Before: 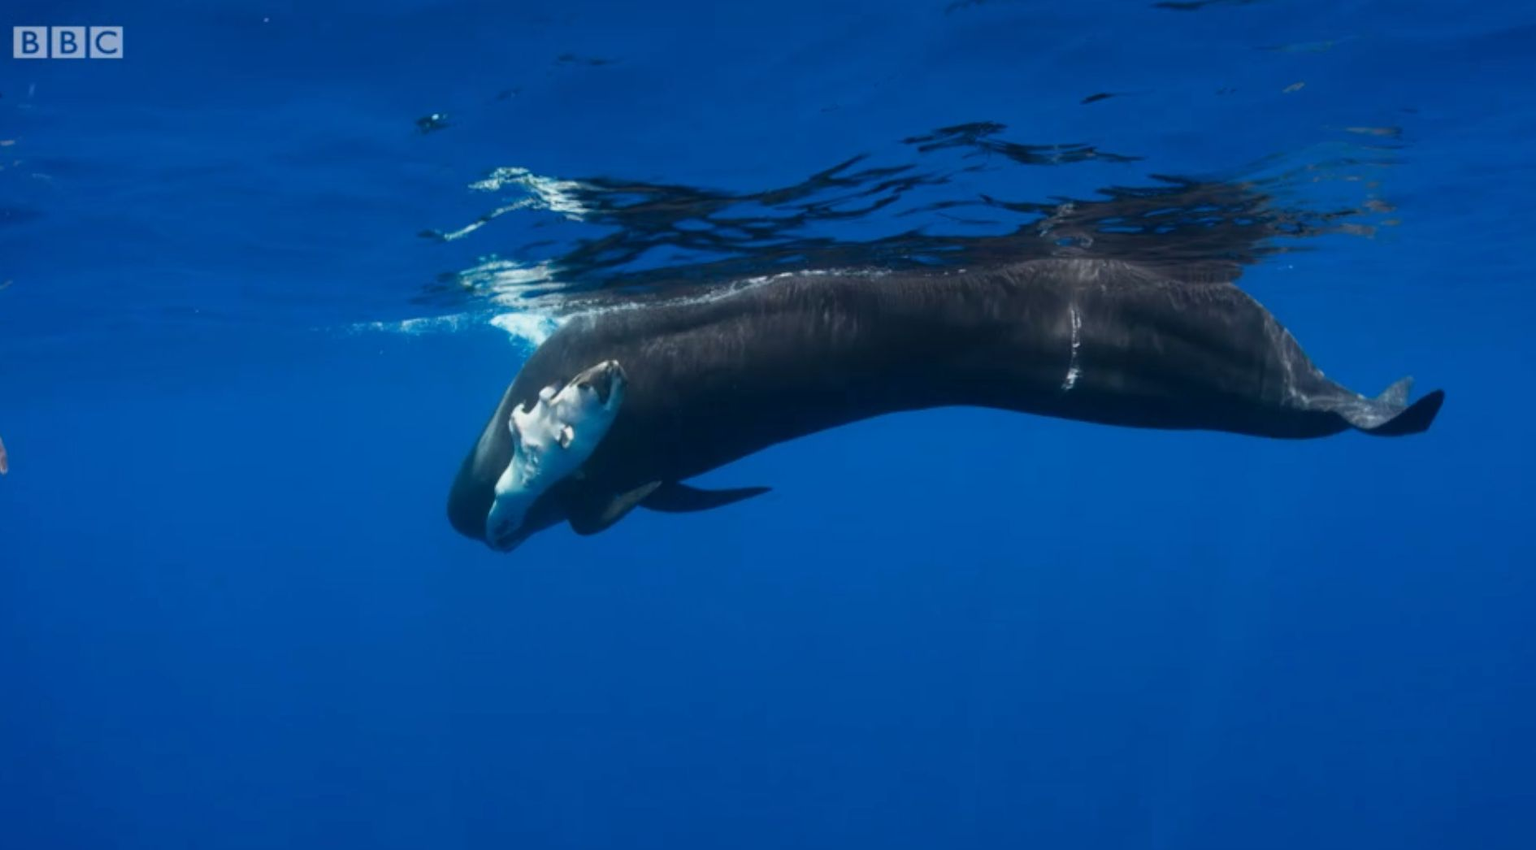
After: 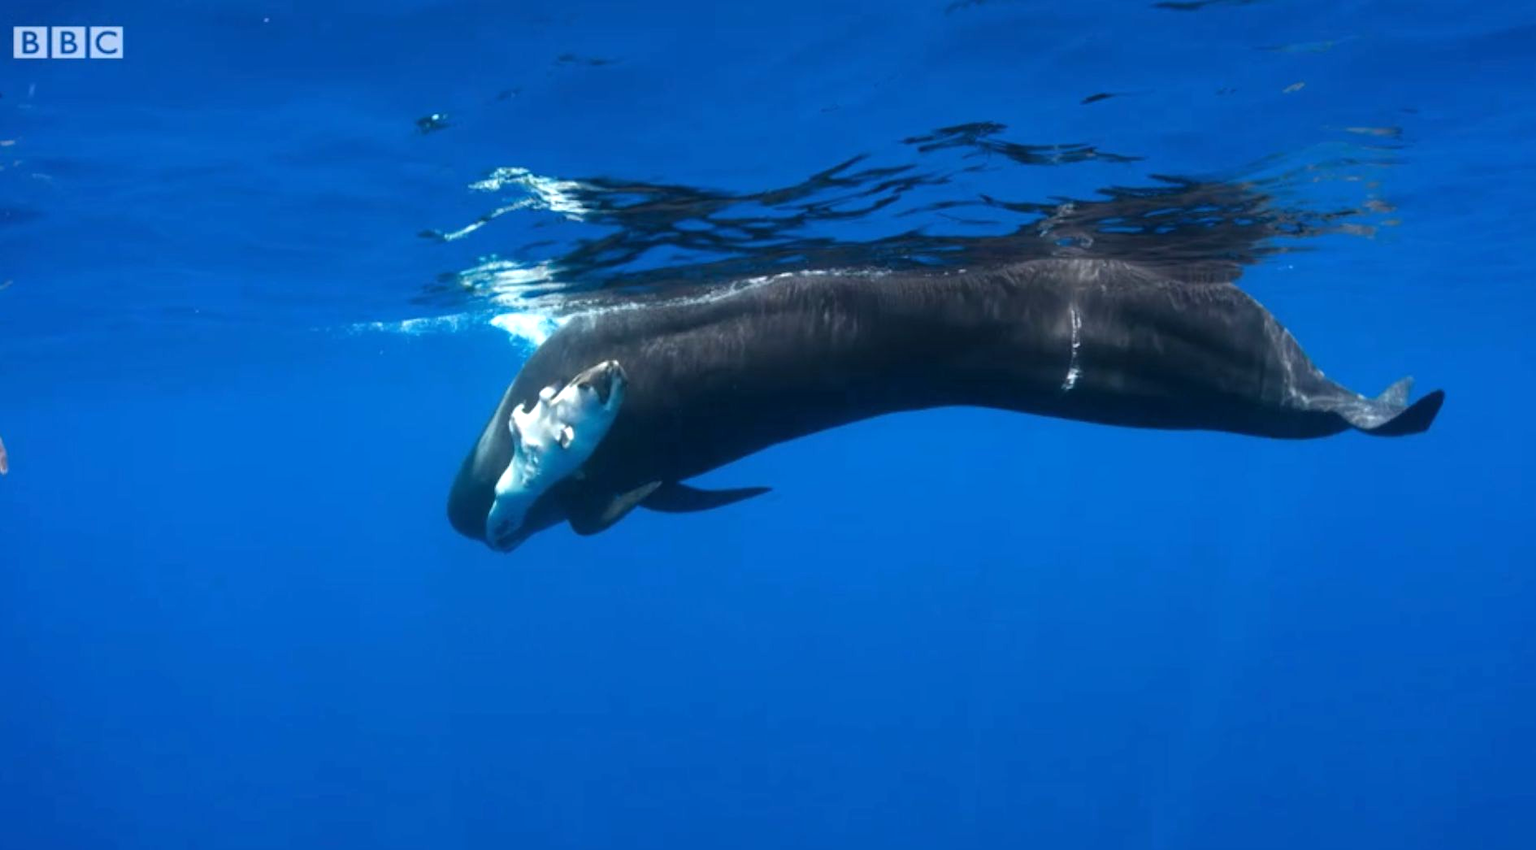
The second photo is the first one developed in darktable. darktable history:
tone equalizer: -8 EV -0.454 EV, -7 EV -0.405 EV, -6 EV -0.338 EV, -5 EV -0.222 EV, -3 EV 0.24 EV, -2 EV 0.345 EV, -1 EV 0.398 EV, +0 EV 0.391 EV
exposure: black level correction 0, exposure 0.302 EV, compensate highlight preservation false
